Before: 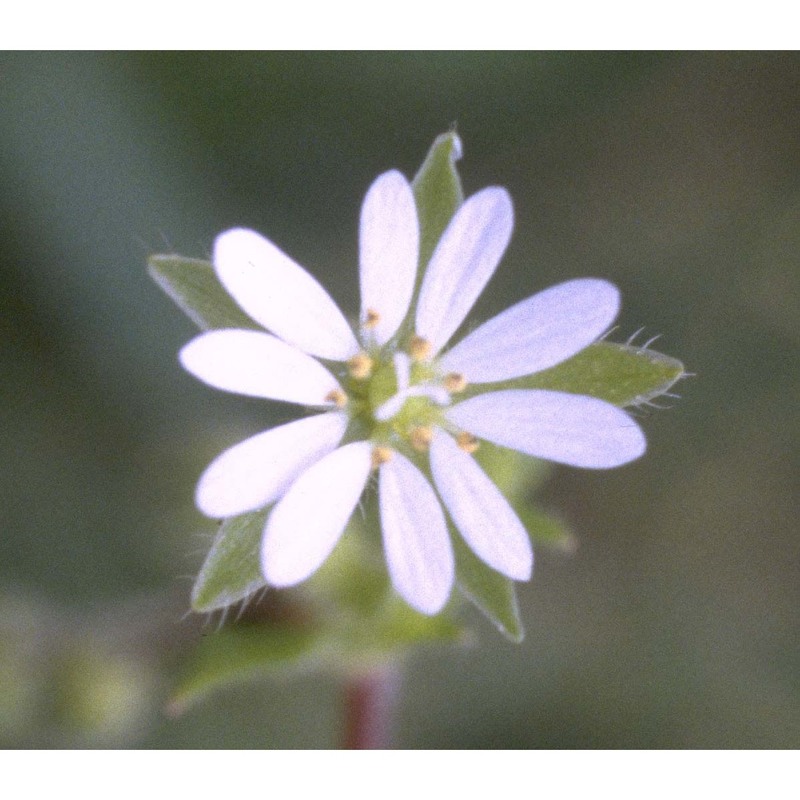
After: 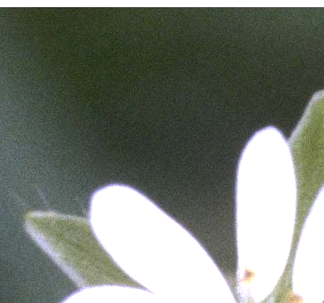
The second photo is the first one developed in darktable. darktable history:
tone equalizer: -8 EV -0.75 EV, -7 EV -0.7 EV, -6 EV -0.6 EV, -5 EV -0.4 EV, -3 EV 0.4 EV, -2 EV 0.6 EV, -1 EV 0.7 EV, +0 EV 0.75 EV, edges refinement/feathering 500, mask exposure compensation -1.57 EV, preserve details no
exposure: black level correction 0.007, exposure 0.093 EV, compensate highlight preservation false
crop: left 15.452%, top 5.459%, right 43.956%, bottom 56.62%
